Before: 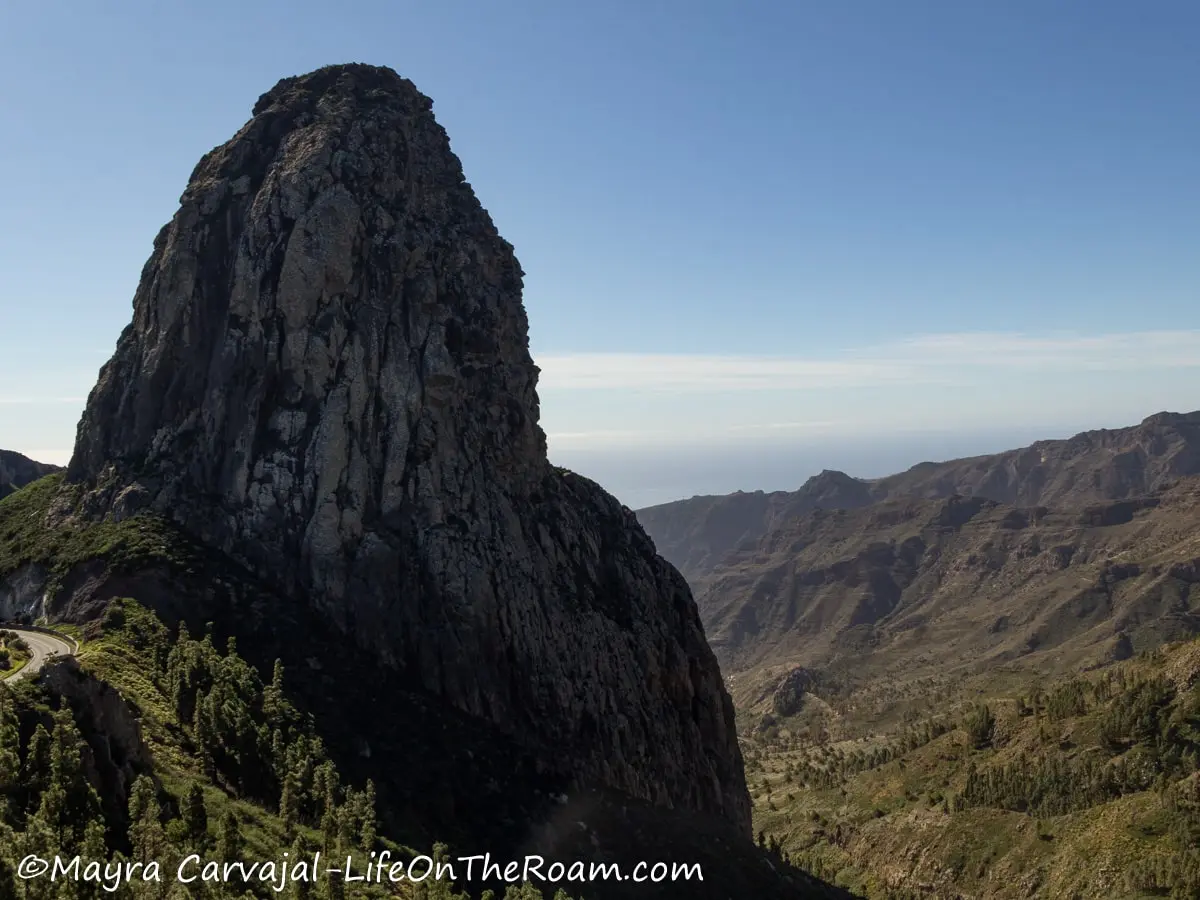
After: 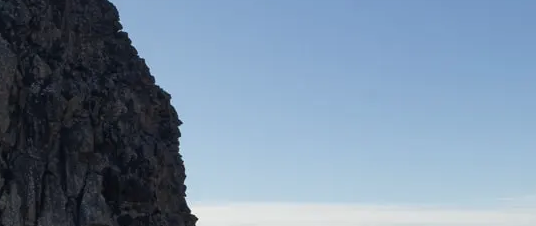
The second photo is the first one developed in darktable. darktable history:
contrast brightness saturation: saturation -0.05
exposure: exposure 0.02 EV, compensate highlight preservation false
crop: left 28.64%, top 16.832%, right 26.637%, bottom 58.055%
